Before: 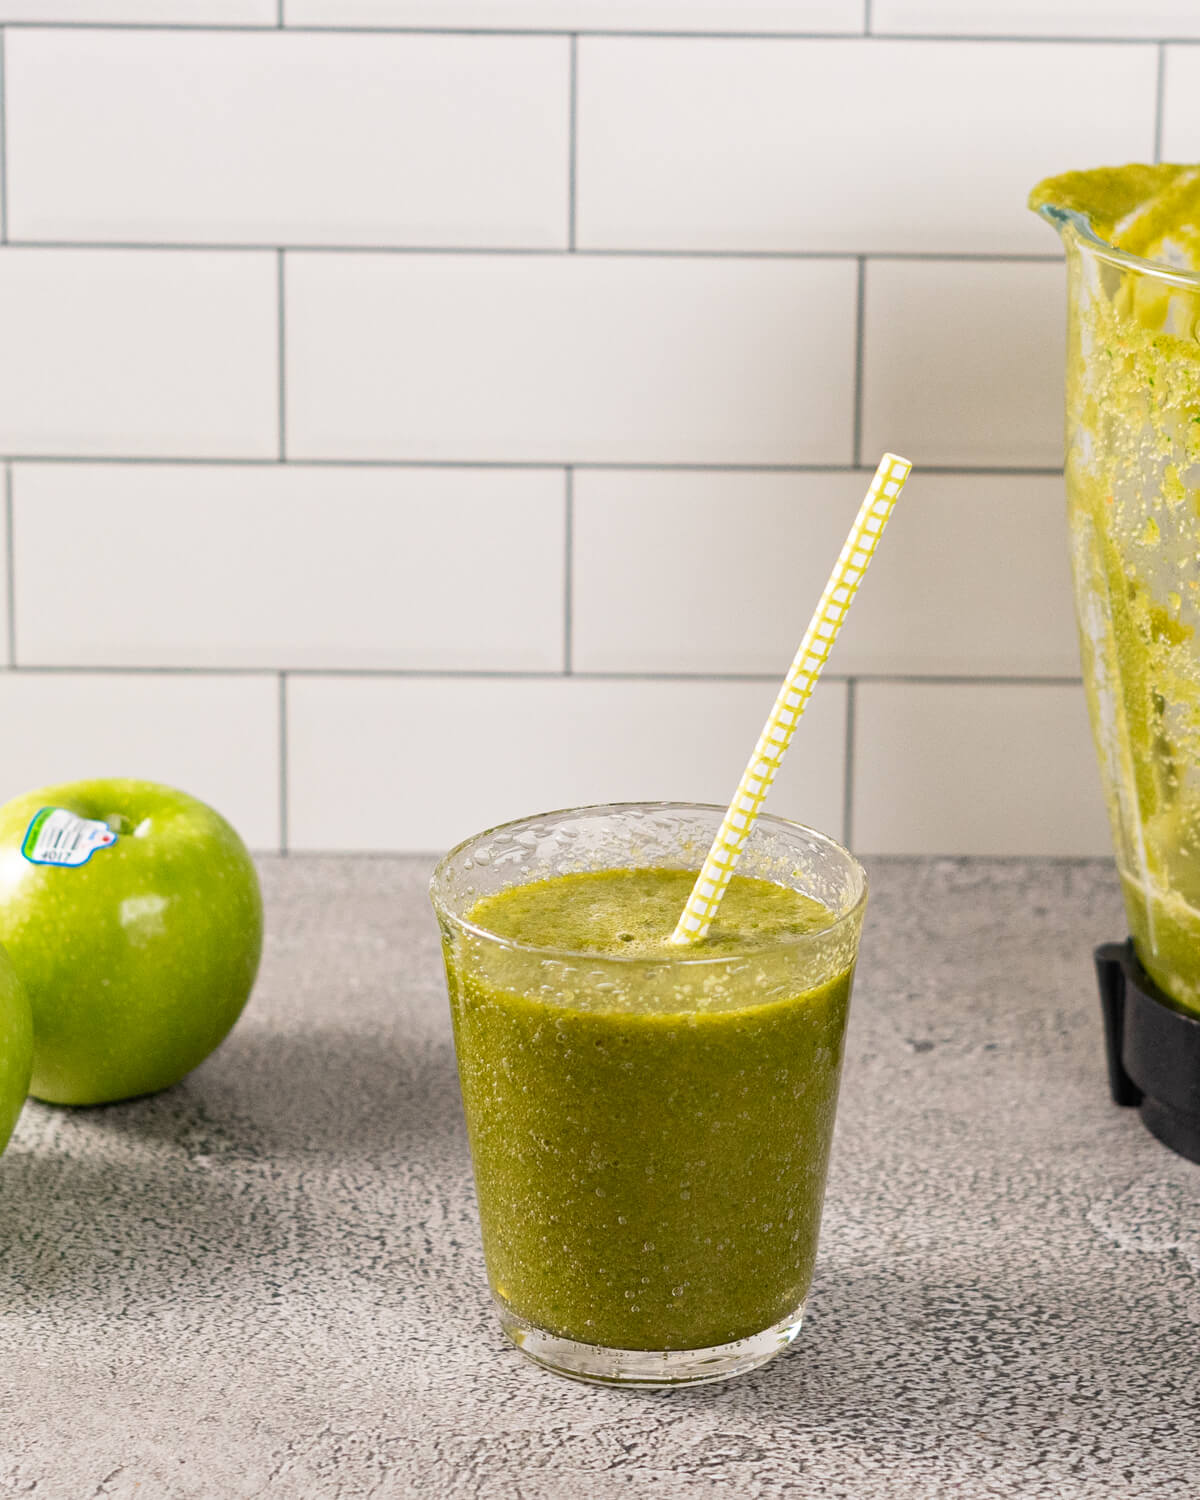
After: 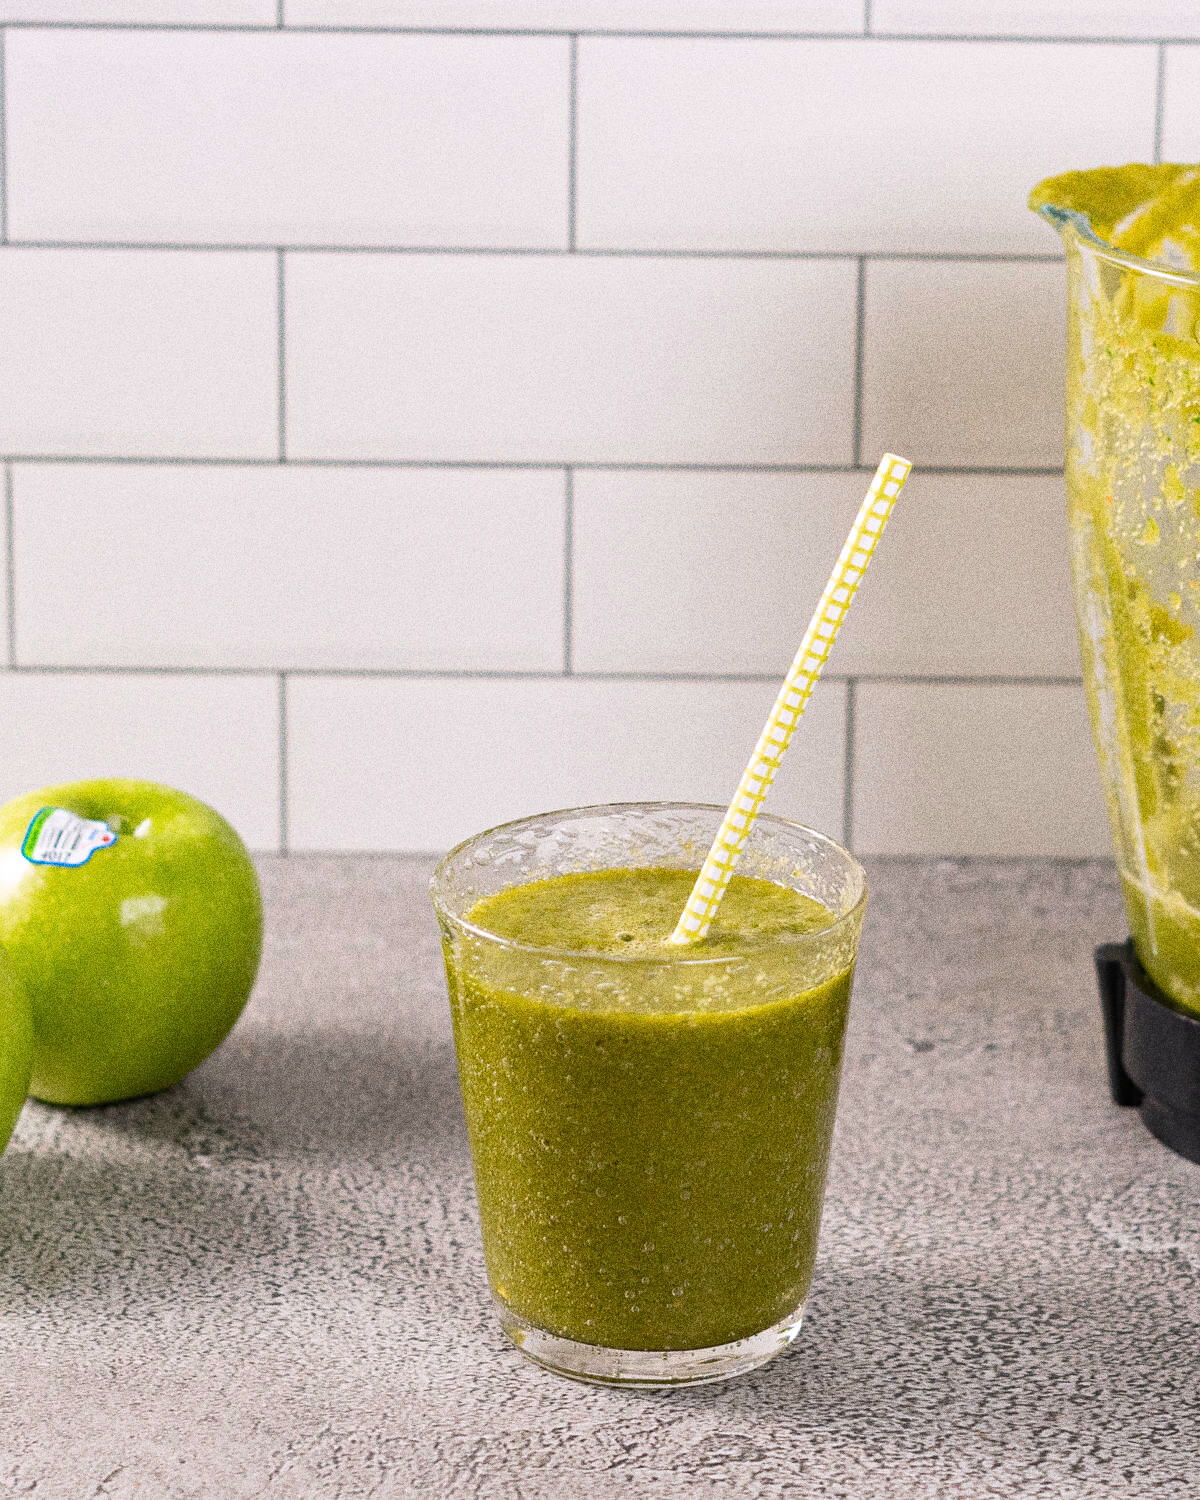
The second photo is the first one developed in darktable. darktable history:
white balance: red 1.009, blue 1.027
grain: strength 49.07%
